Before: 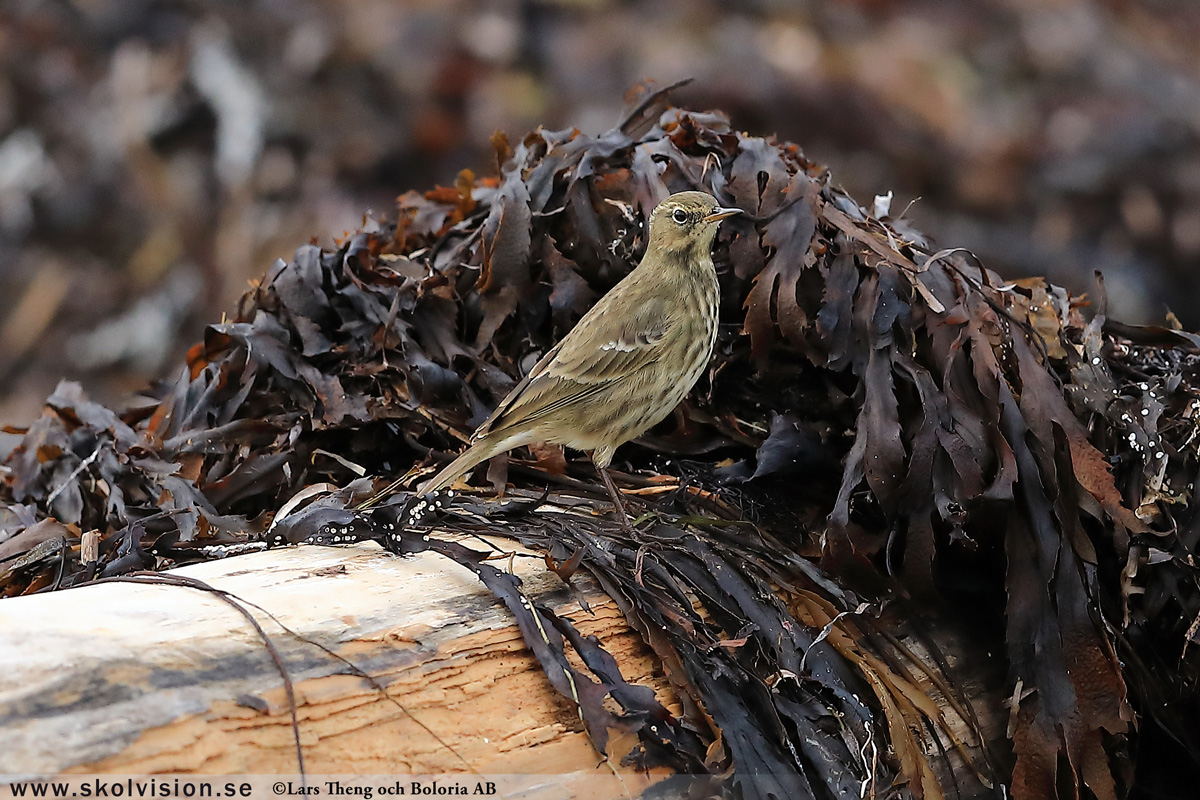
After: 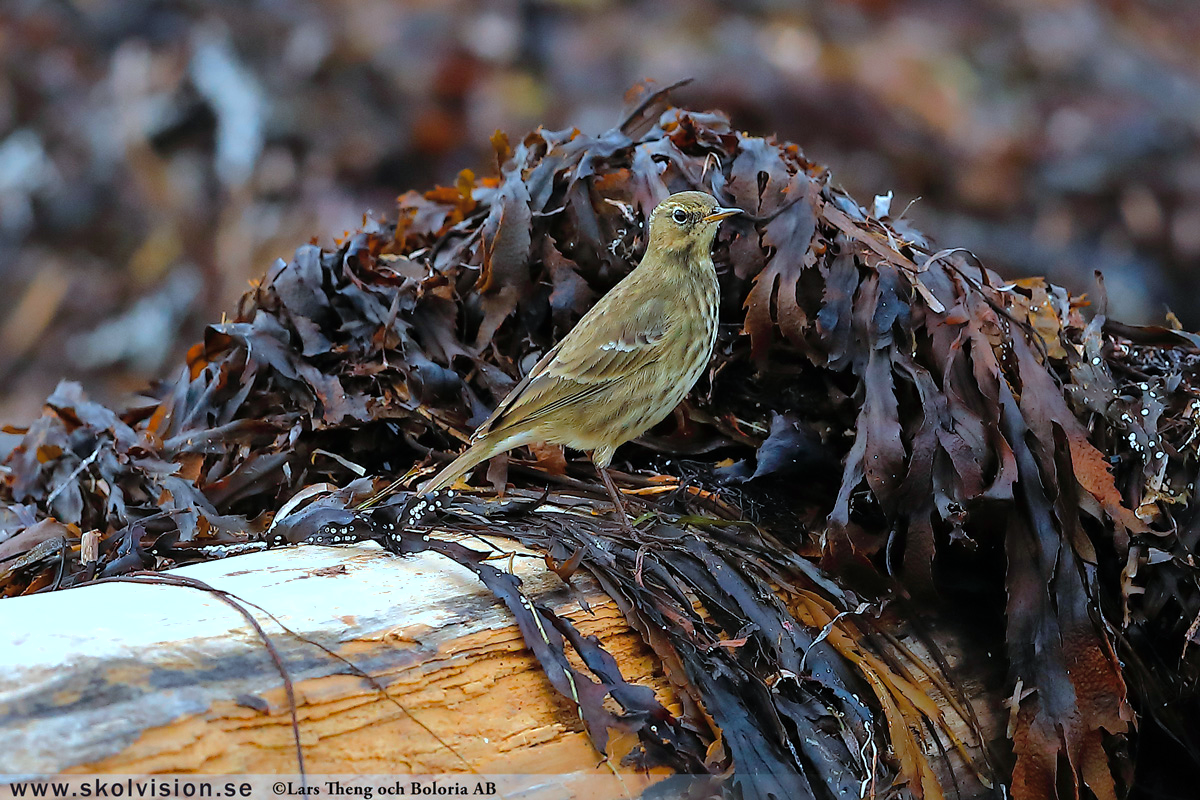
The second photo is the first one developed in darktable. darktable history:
shadows and highlights: on, module defaults
color correction: highlights a* -9.73, highlights b* -21.22
color balance rgb: linear chroma grading › global chroma 50%, perceptual saturation grading › global saturation 2.34%, global vibrance 6.64%, contrast 12.71%, saturation formula JzAzBz (2021)
